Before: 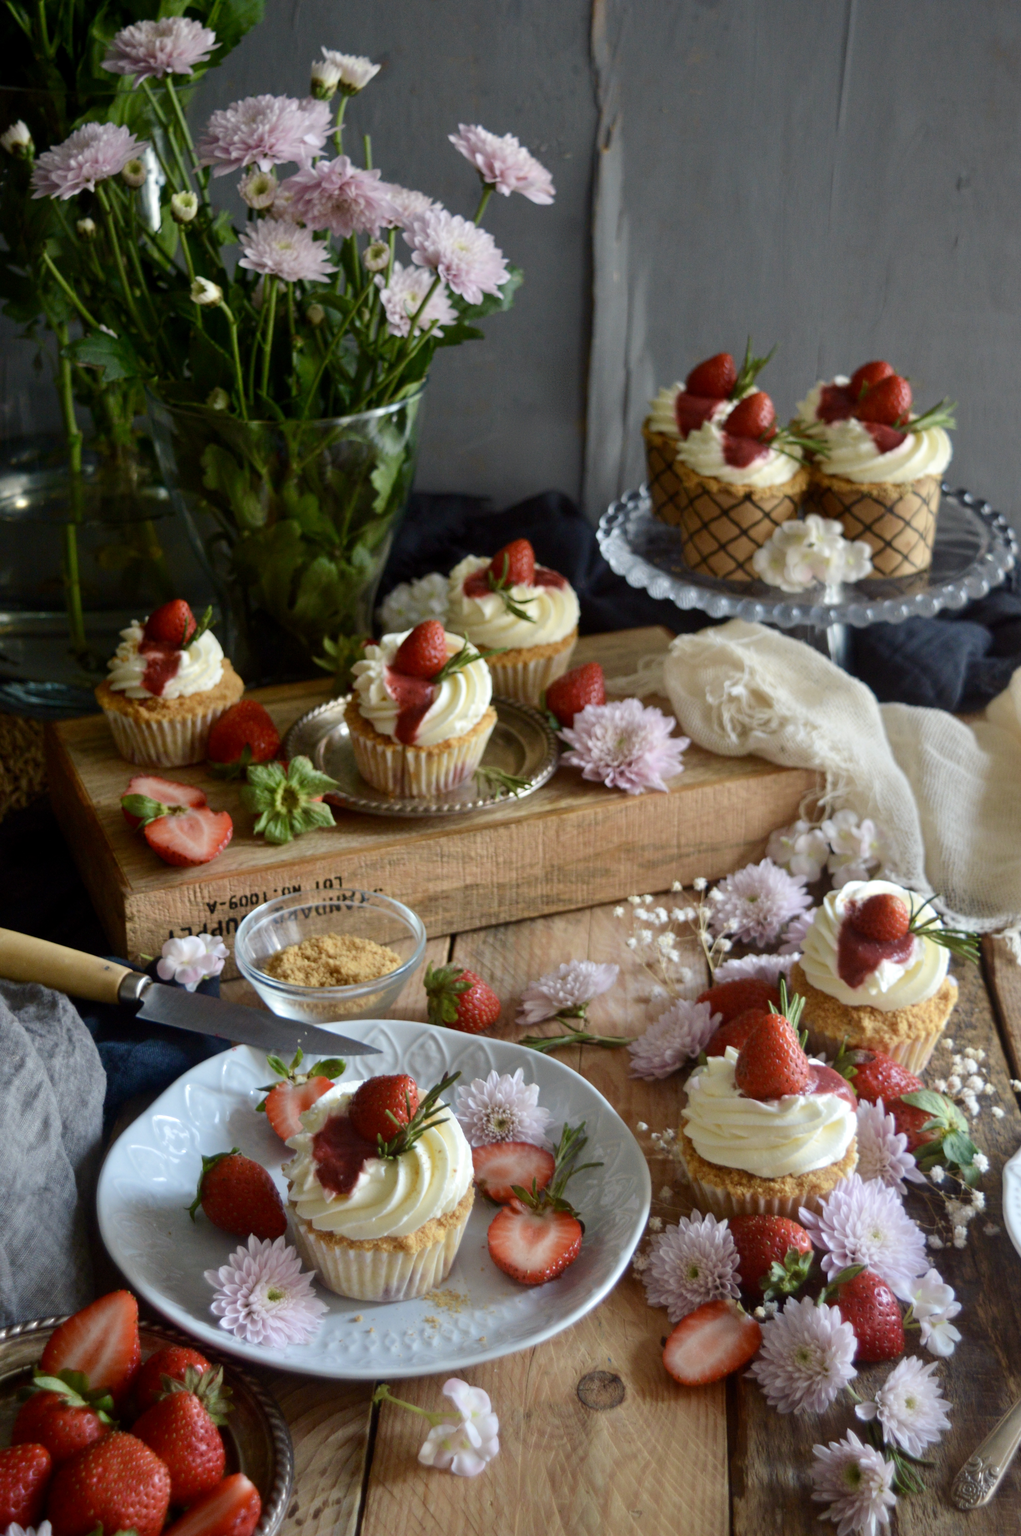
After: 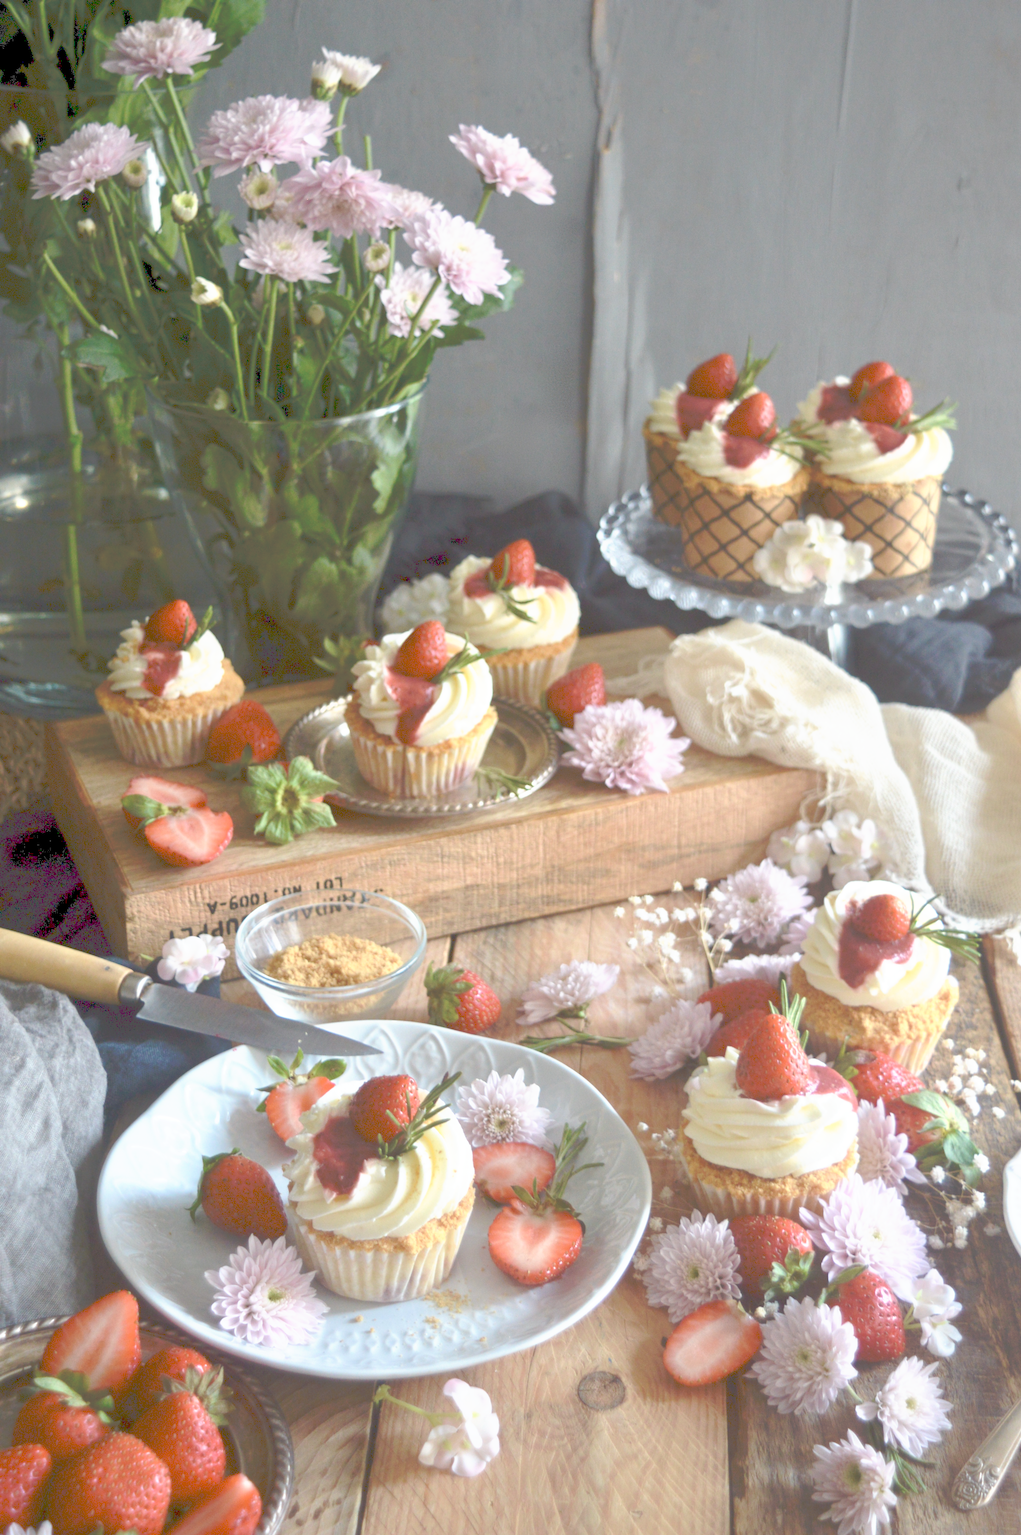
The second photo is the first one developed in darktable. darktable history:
tone curve: curves: ch0 [(0, 0) (0.003, 0.326) (0.011, 0.332) (0.025, 0.352) (0.044, 0.378) (0.069, 0.4) (0.1, 0.416) (0.136, 0.432) (0.177, 0.468) (0.224, 0.509) (0.277, 0.554) (0.335, 0.6) (0.399, 0.642) (0.468, 0.693) (0.543, 0.753) (0.623, 0.818) (0.709, 0.897) (0.801, 0.974) (0.898, 0.991) (1, 1)], preserve colors none
